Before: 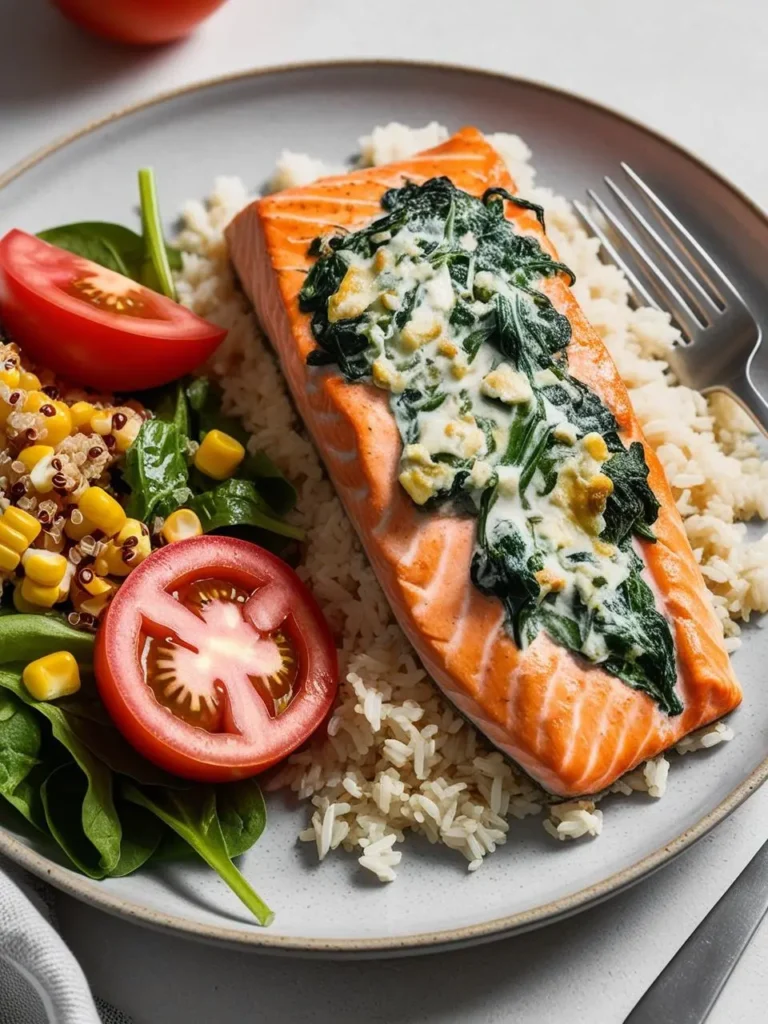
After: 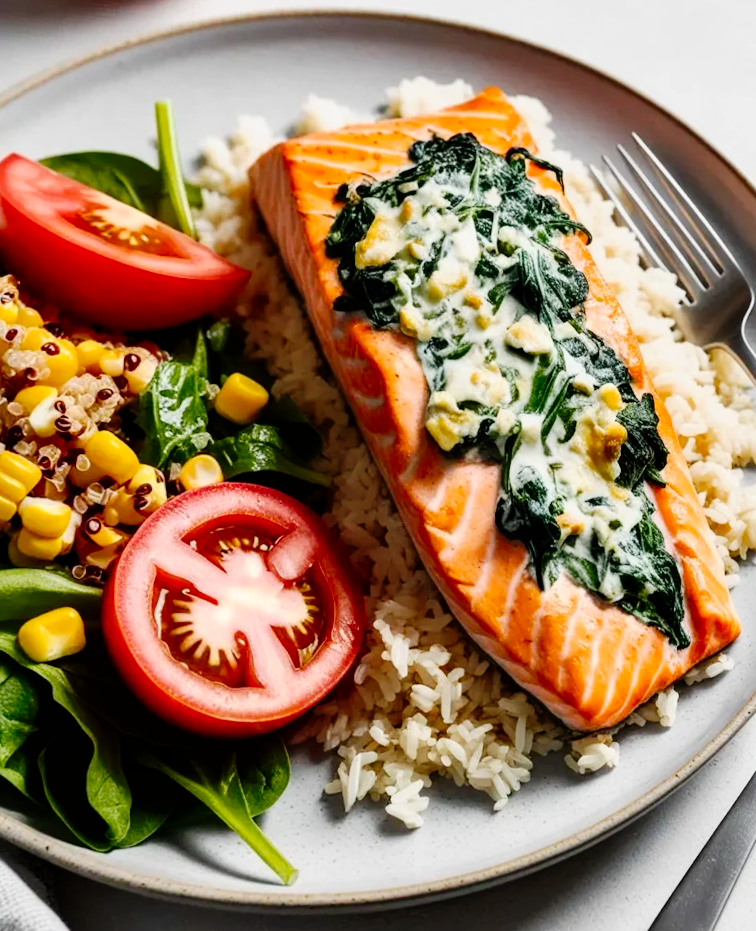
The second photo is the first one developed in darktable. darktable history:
rotate and perspective: rotation -0.013°, lens shift (vertical) -0.027, lens shift (horizontal) 0.178, crop left 0.016, crop right 0.989, crop top 0.082, crop bottom 0.918
tone curve: curves: ch0 [(0, 0) (0.003, 0) (0.011, 0.001) (0.025, 0.003) (0.044, 0.005) (0.069, 0.013) (0.1, 0.024) (0.136, 0.04) (0.177, 0.087) (0.224, 0.148) (0.277, 0.238) (0.335, 0.335) (0.399, 0.43) (0.468, 0.524) (0.543, 0.621) (0.623, 0.712) (0.709, 0.788) (0.801, 0.867) (0.898, 0.947) (1, 1)], preserve colors none
